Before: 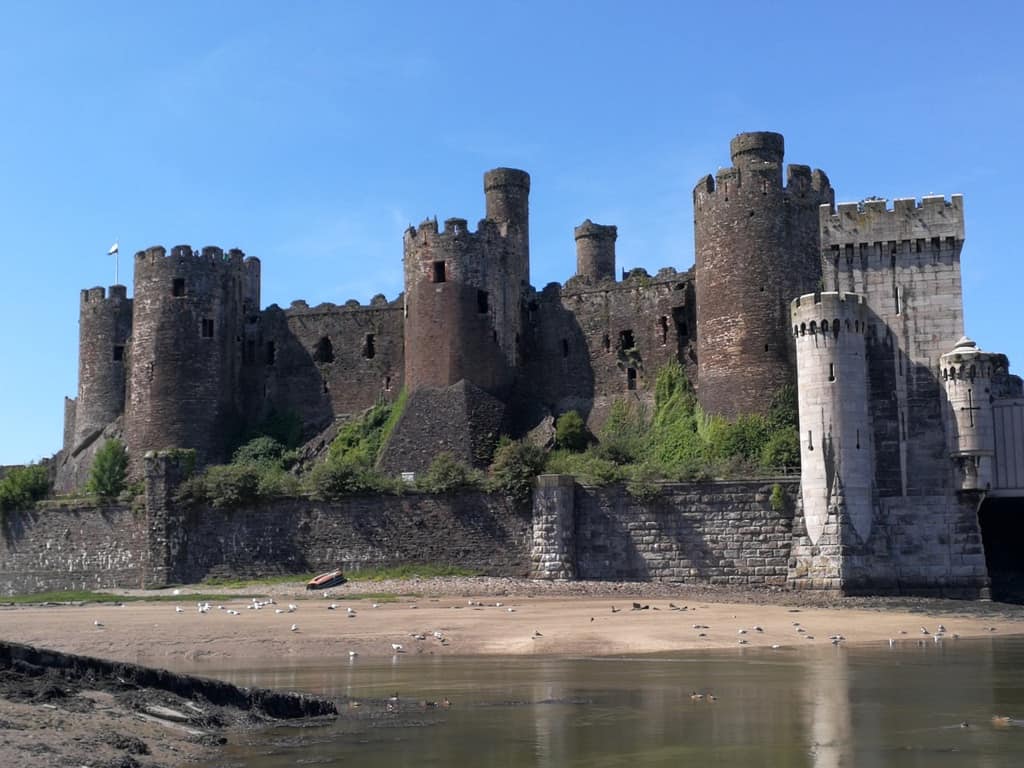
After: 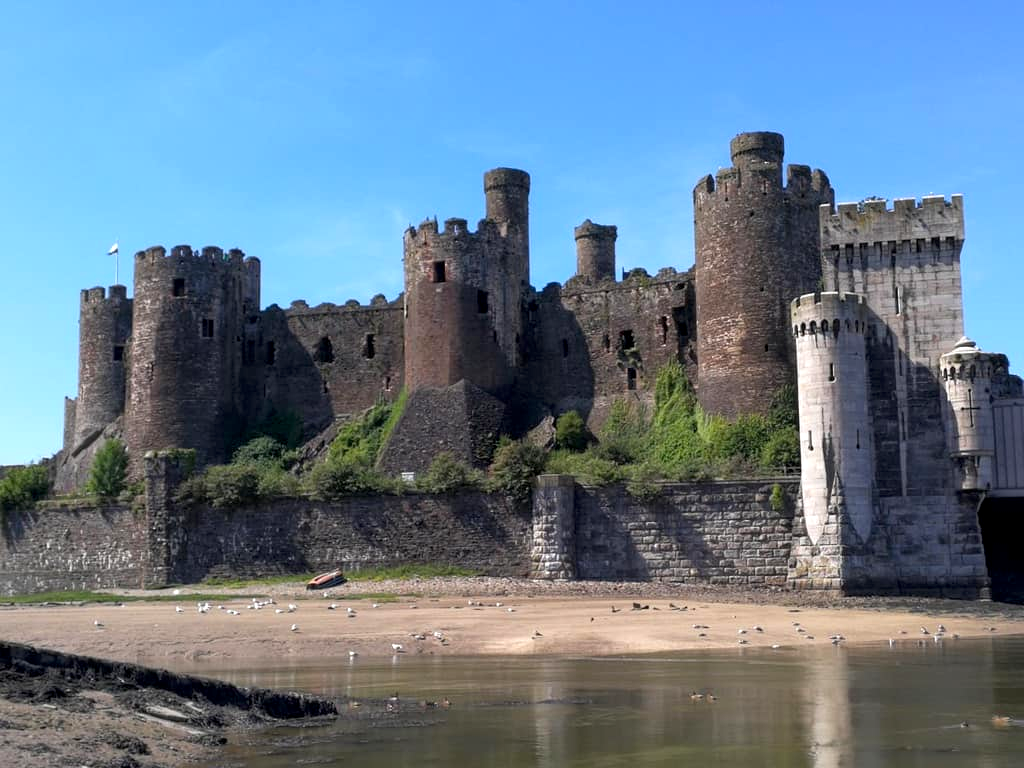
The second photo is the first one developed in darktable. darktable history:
exposure: black level correction 0.001, exposure 0.191 EV, compensate exposure bias true, compensate highlight preservation false
contrast brightness saturation: contrast 0.045, saturation 0.161
local contrast: highlights 101%, shadows 102%, detail 120%, midtone range 0.2
